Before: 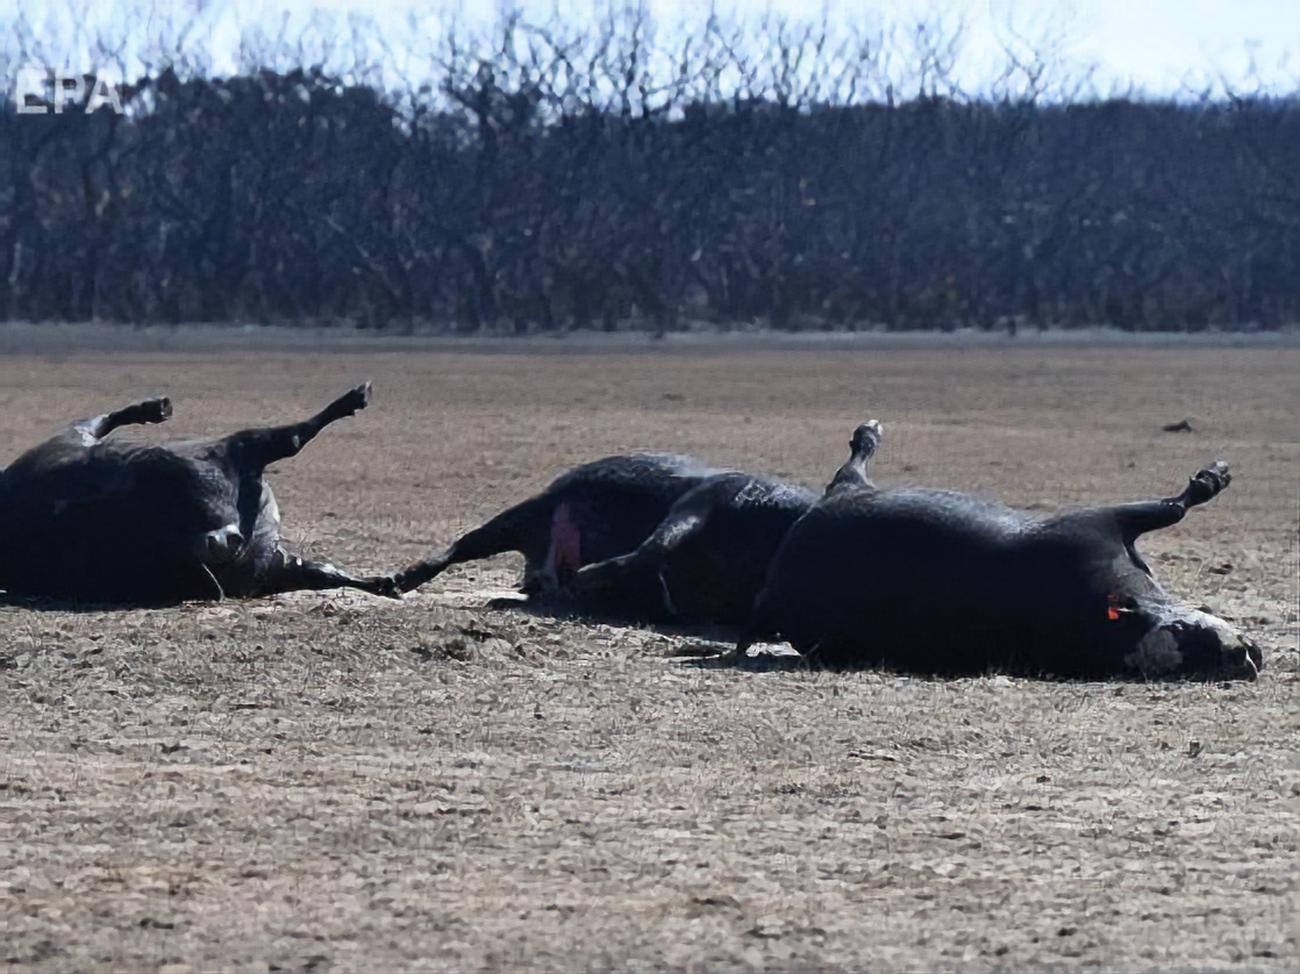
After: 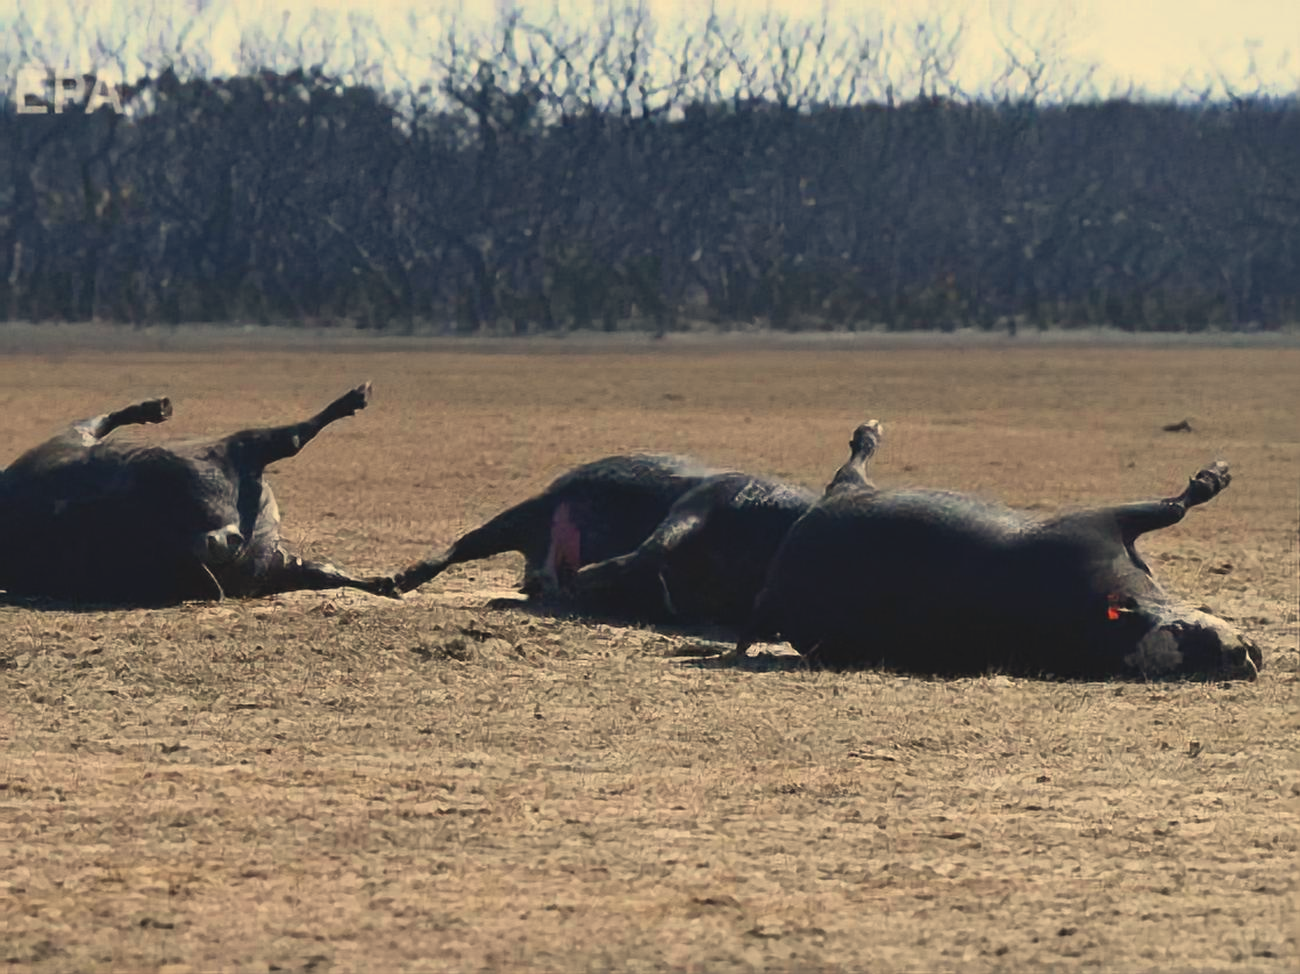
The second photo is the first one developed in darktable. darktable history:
white balance: red 1.123, blue 0.83
lowpass: radius 0.1, contrast 0.85, saturation 1.1, unbound 0
